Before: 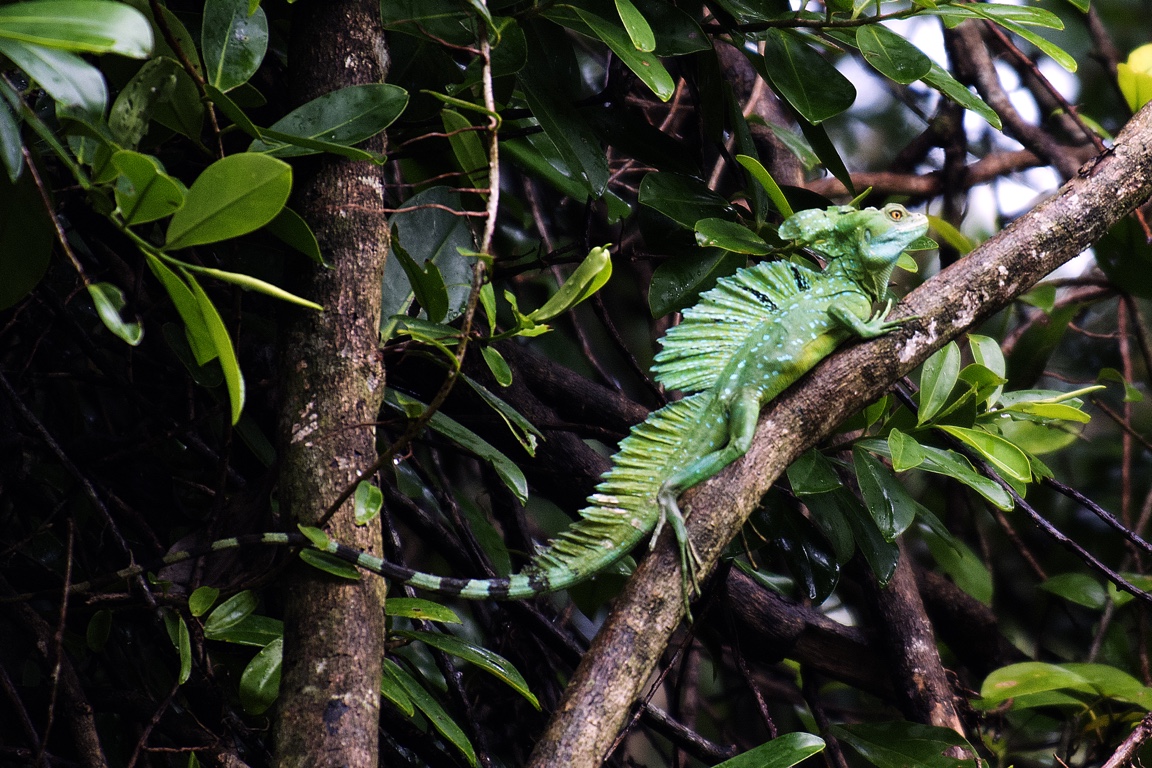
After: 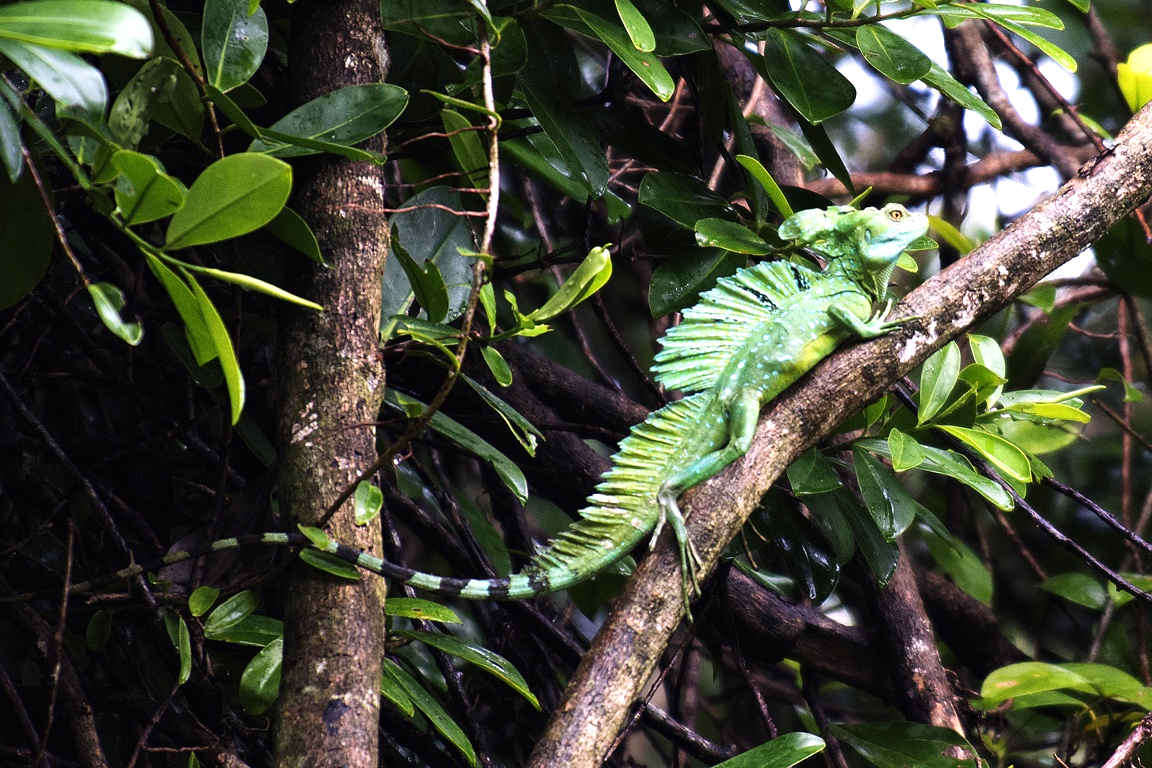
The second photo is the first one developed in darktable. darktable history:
haze removal: strength 0.011, distance 0.252, compatibility mode true, adaptive false
exposure: black level correction 0, exposure 0.702 EV, compensate exposure bias true, compensate highlight preservation false
